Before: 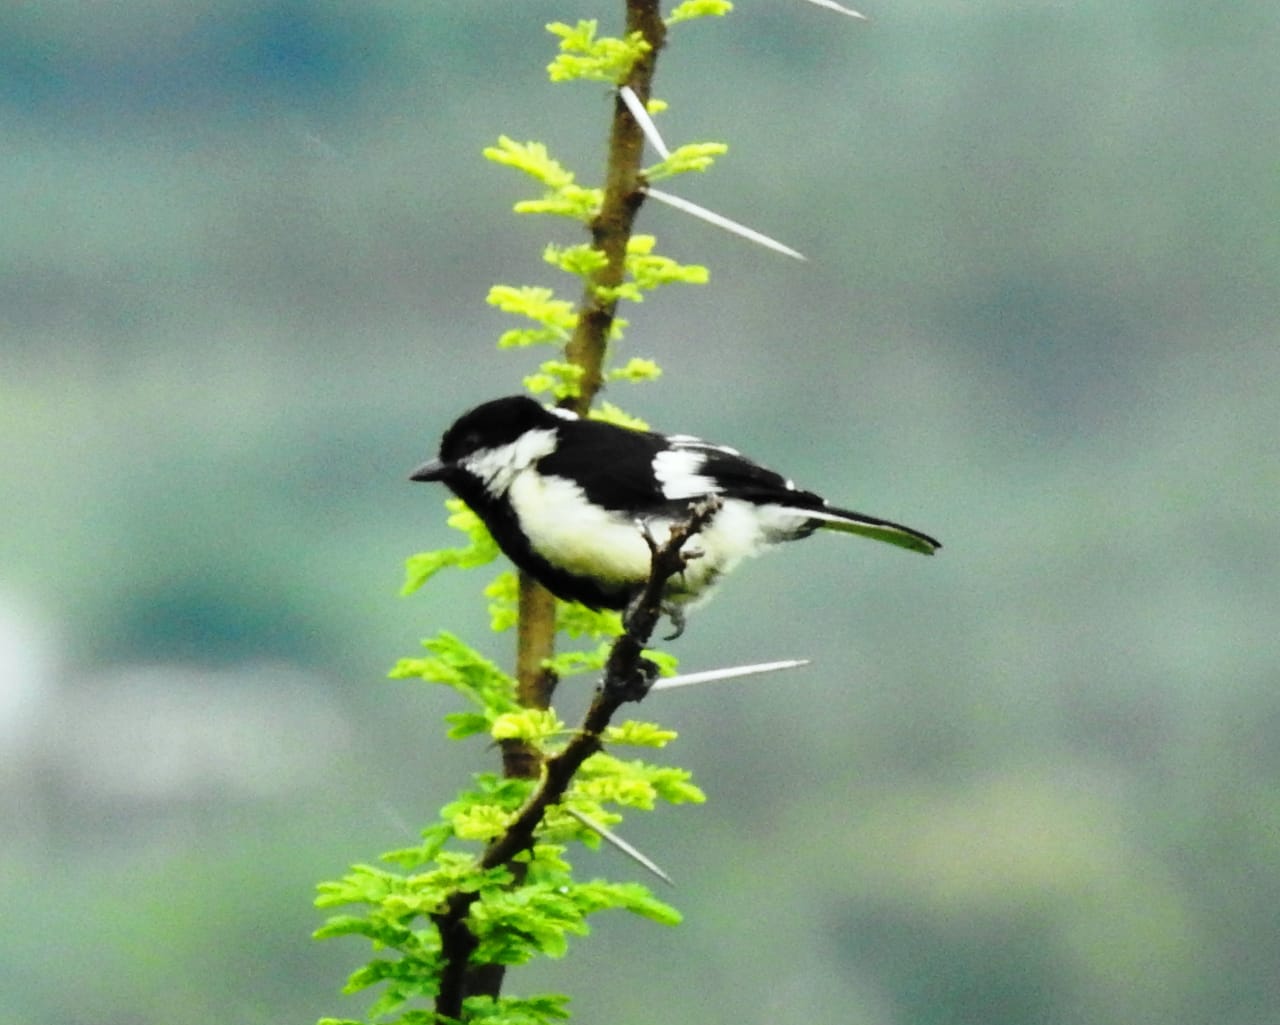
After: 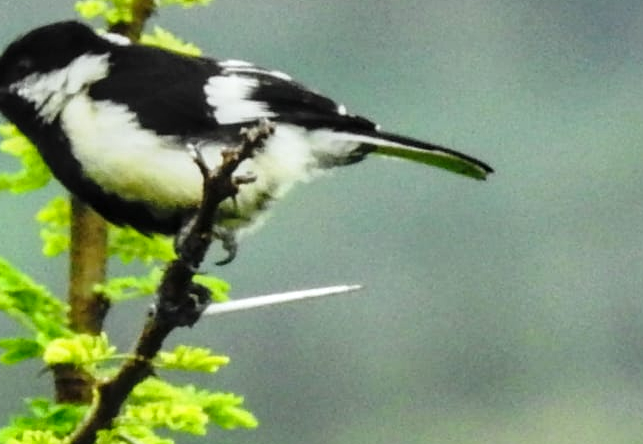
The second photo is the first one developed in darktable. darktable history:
local contrast: on, module defaults
crop: left 35.03%, top 36.625%, right 14.663%, bottom 20.057%
shadows and highlights: shadows 25, highlights -48, soften with gaussian
color balance: mode lift, gamma, gain (sRGB)
